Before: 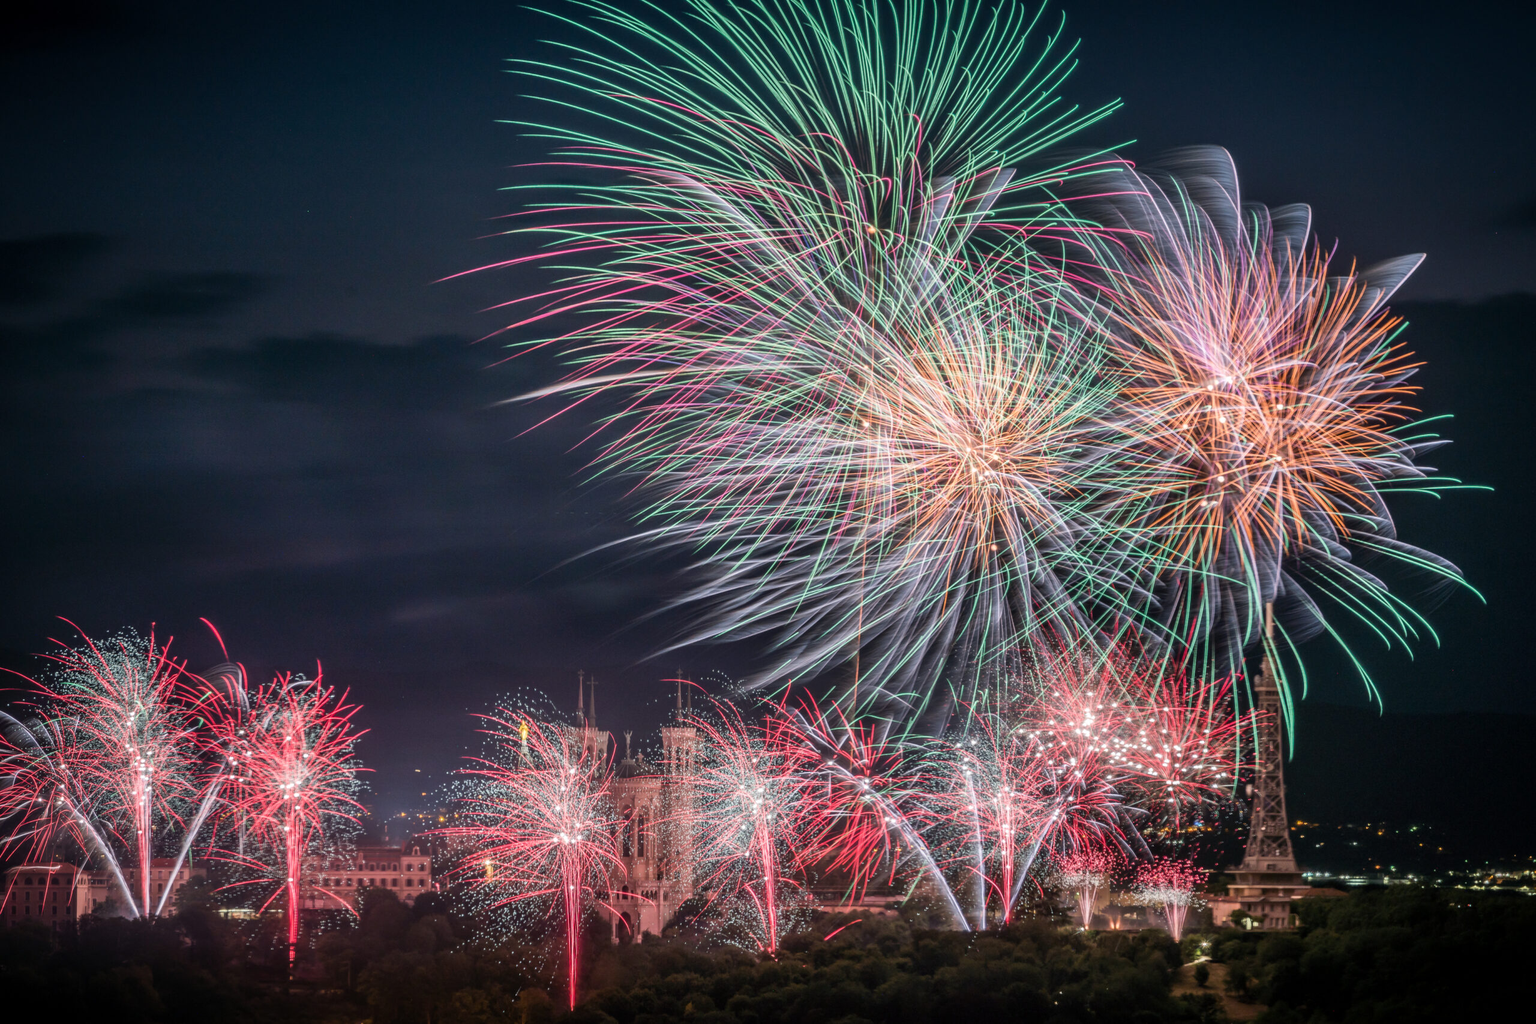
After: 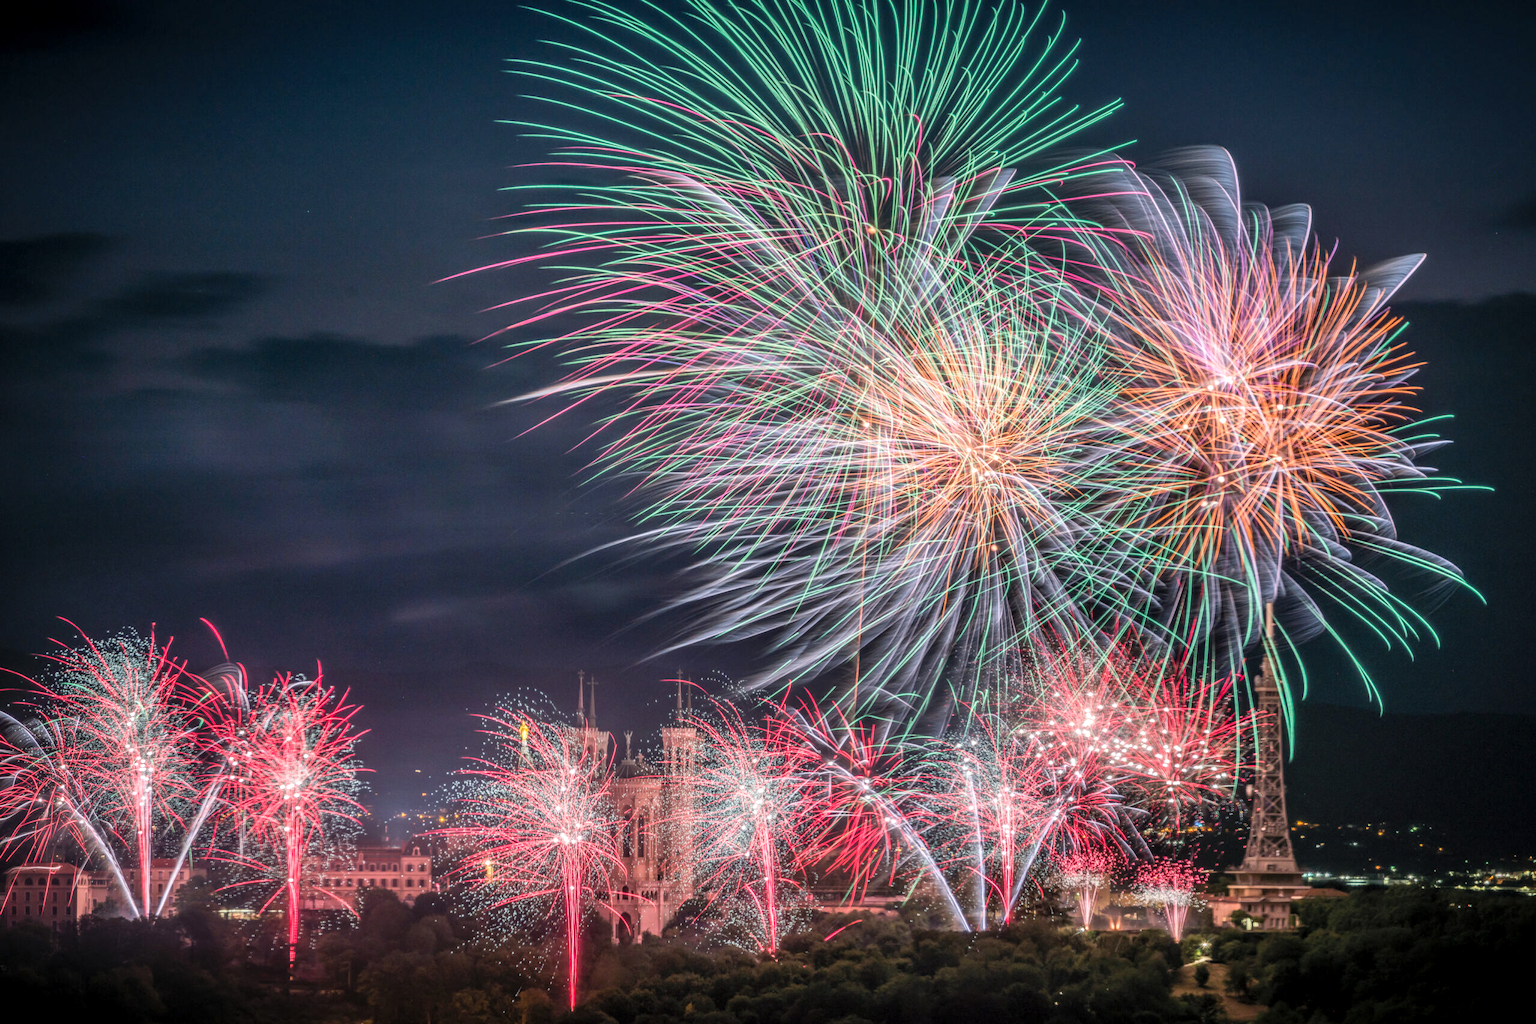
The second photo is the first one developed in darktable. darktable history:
local contrast: on, module defaults
contrast brightness saturation: brightness 0.09, saturation 0.19
